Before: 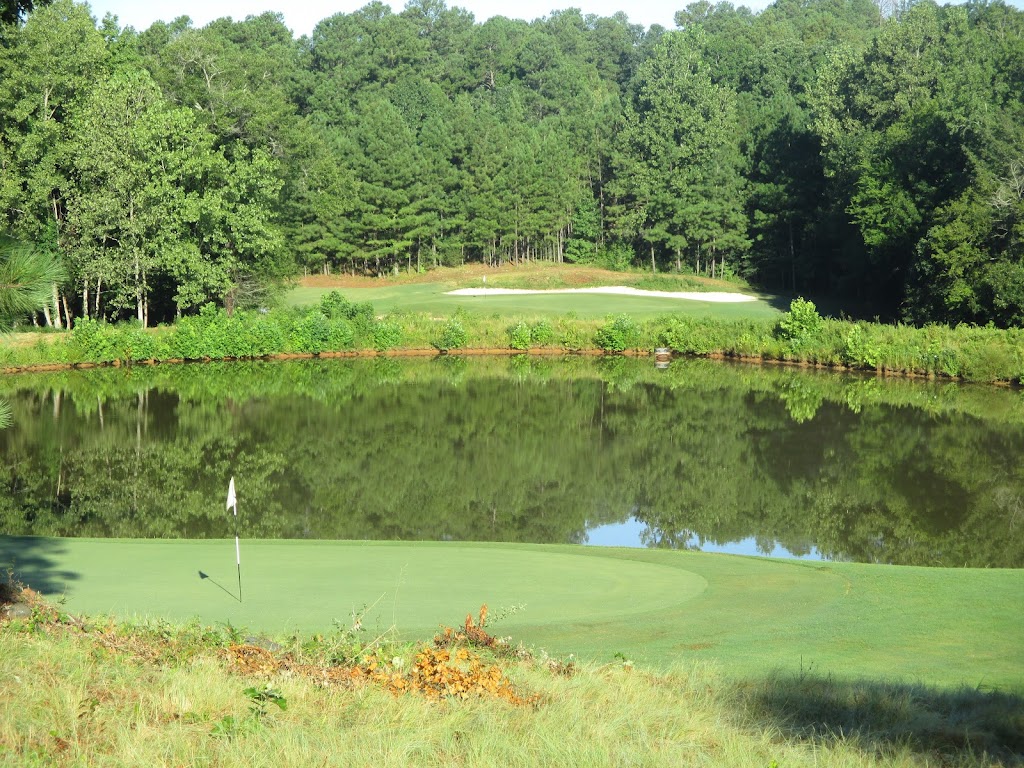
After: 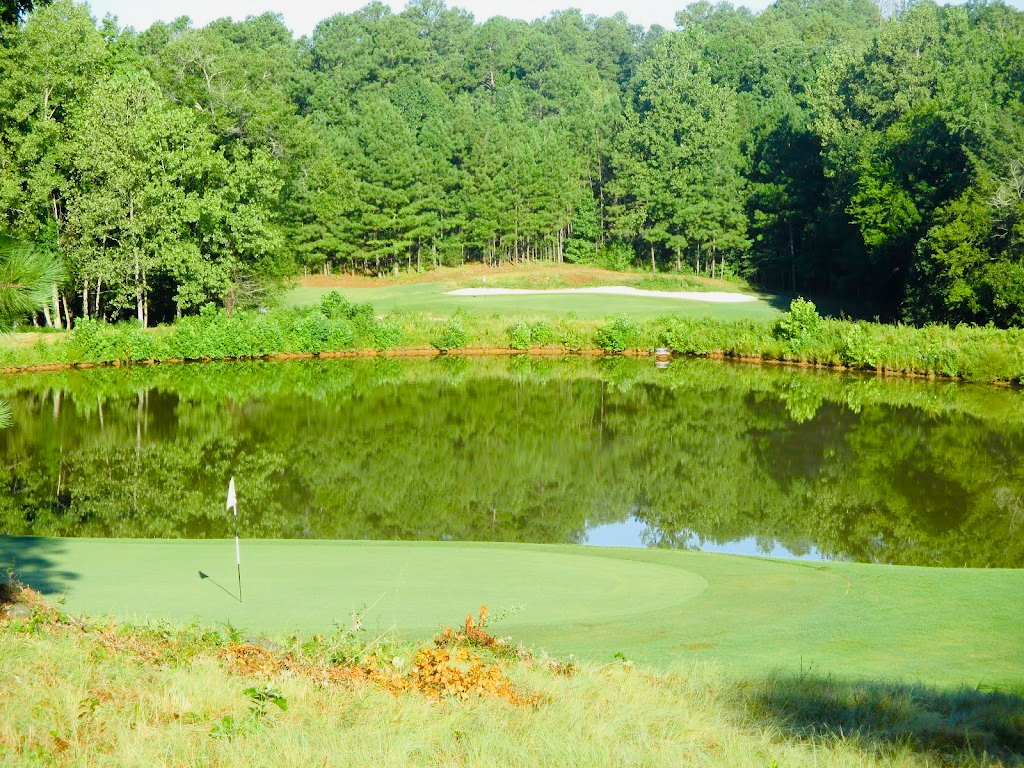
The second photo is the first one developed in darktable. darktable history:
color balance rgb: linear chroma grading › shadows -2.2%, linear chroma grading › highlights -15%, linear chroma grading › global chroma -10%, linear chroma grading › mid-tones -10%, perceptual saturation grading › global saturation 45%, perceptual saturation grading › highlights -50%, perceptual saturation grading › shadows 30%, perceptual brilliance grading › global brilliance 18%, global vibrance 45%
filmic rgb: hardness 4.17
